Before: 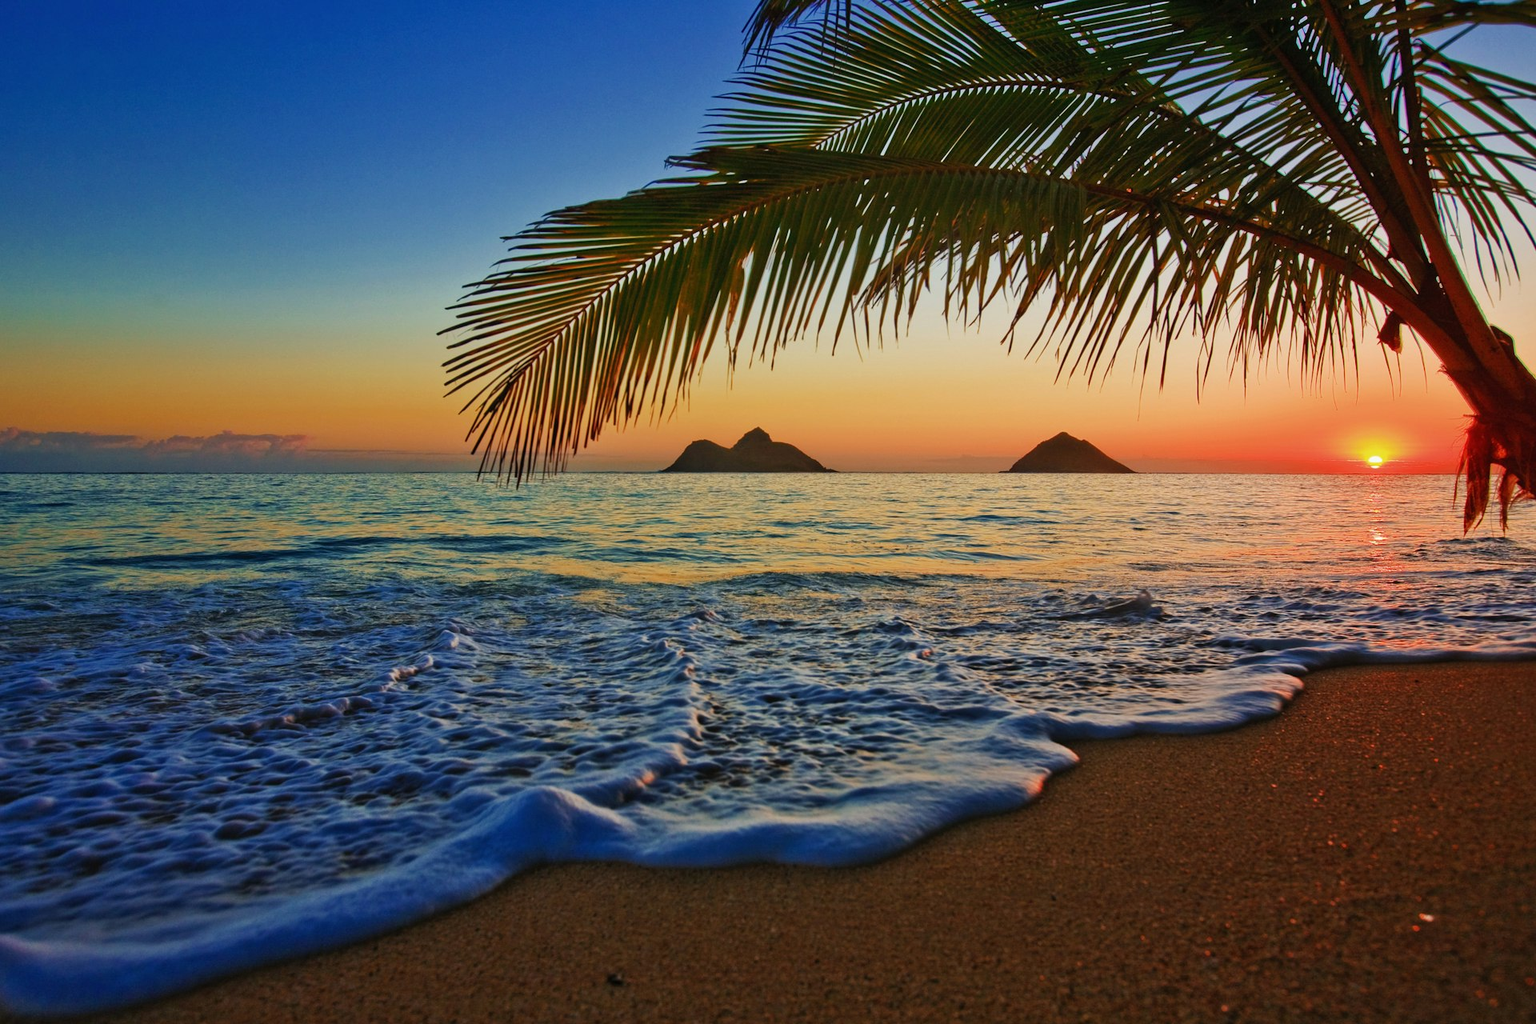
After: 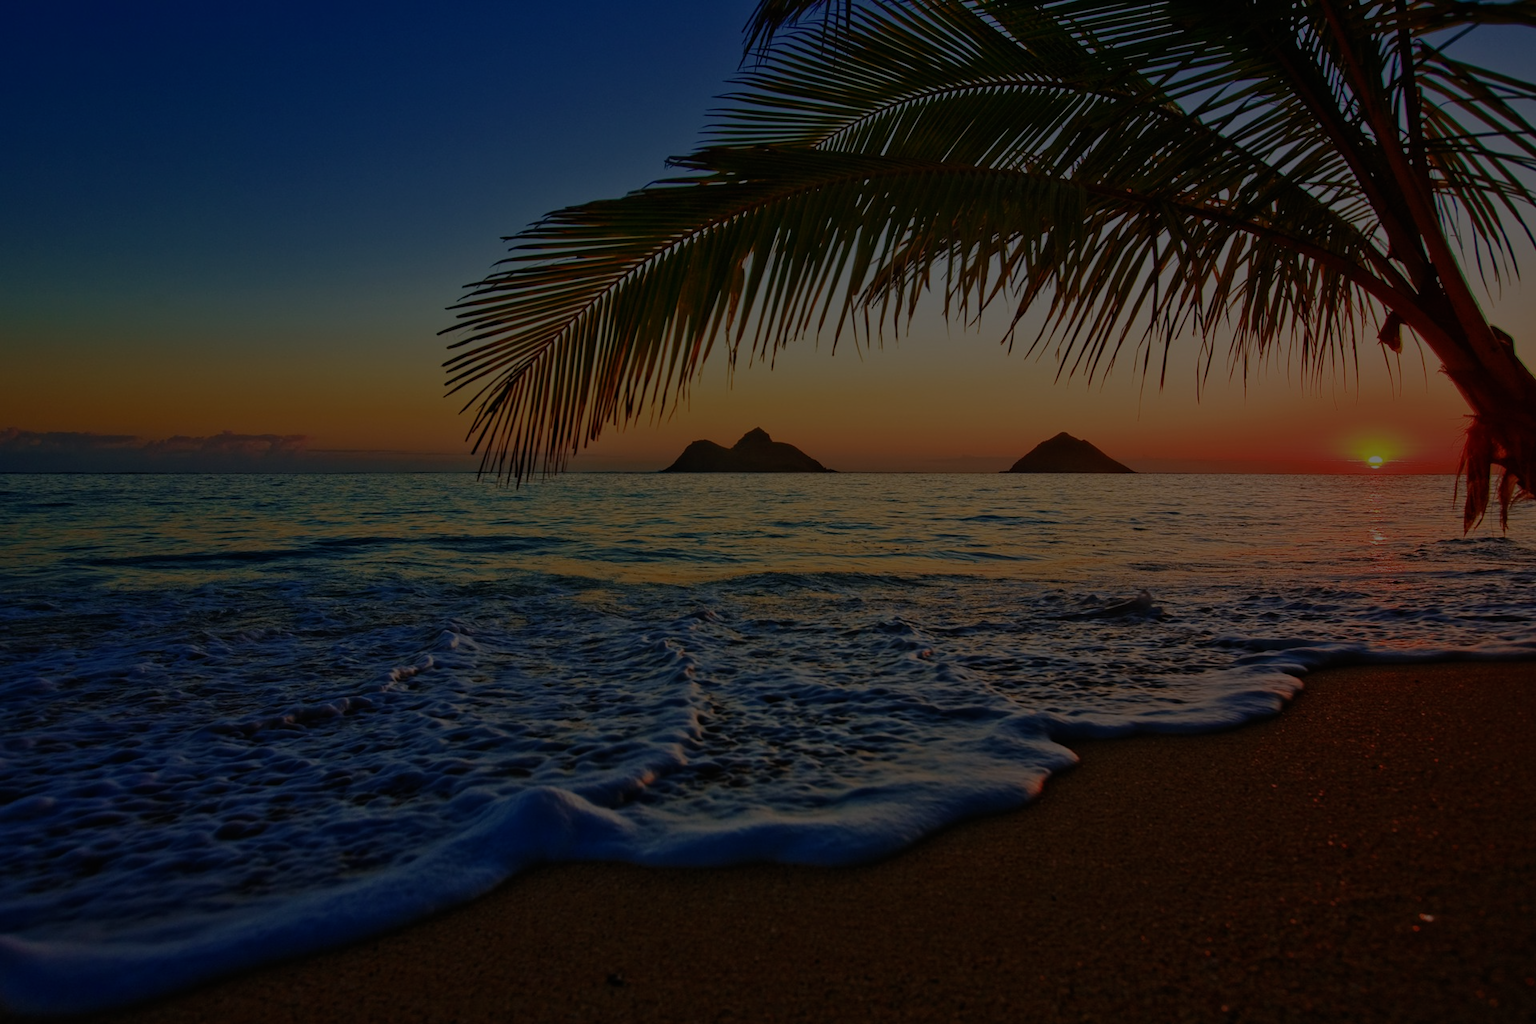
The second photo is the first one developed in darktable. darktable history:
white balance: red 1.009, blue 1.027
exposure: exposure -2.446 EV, compensate highlight preservation false
